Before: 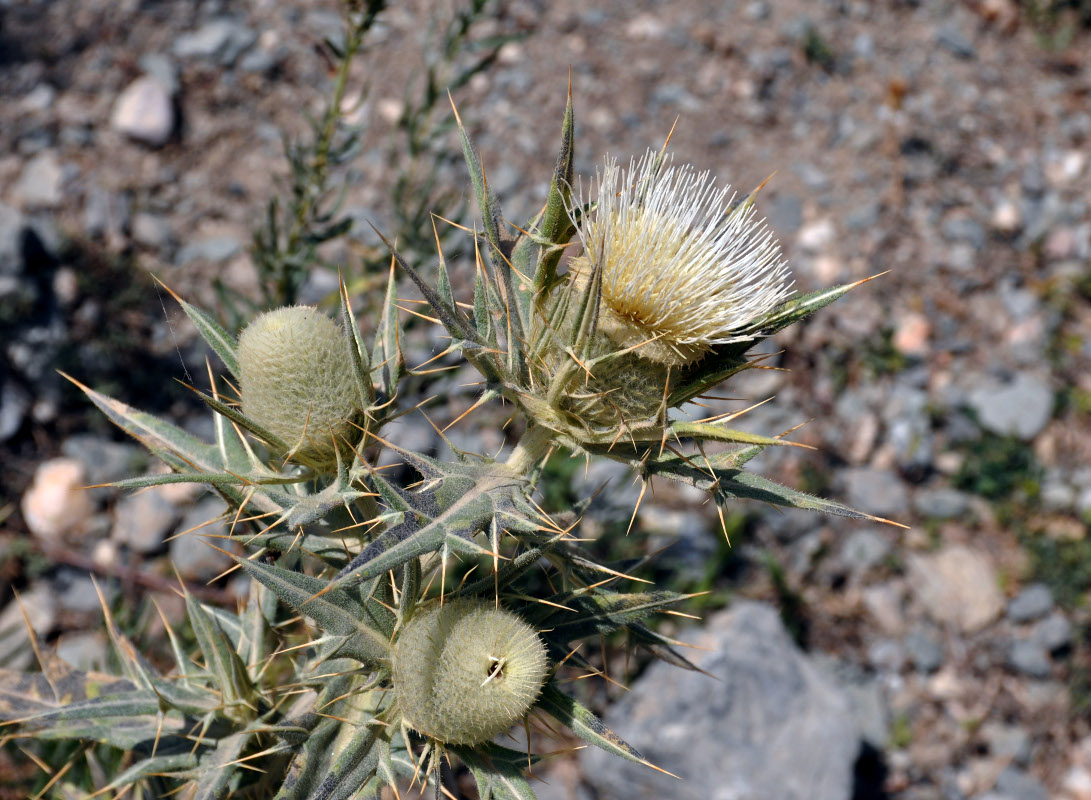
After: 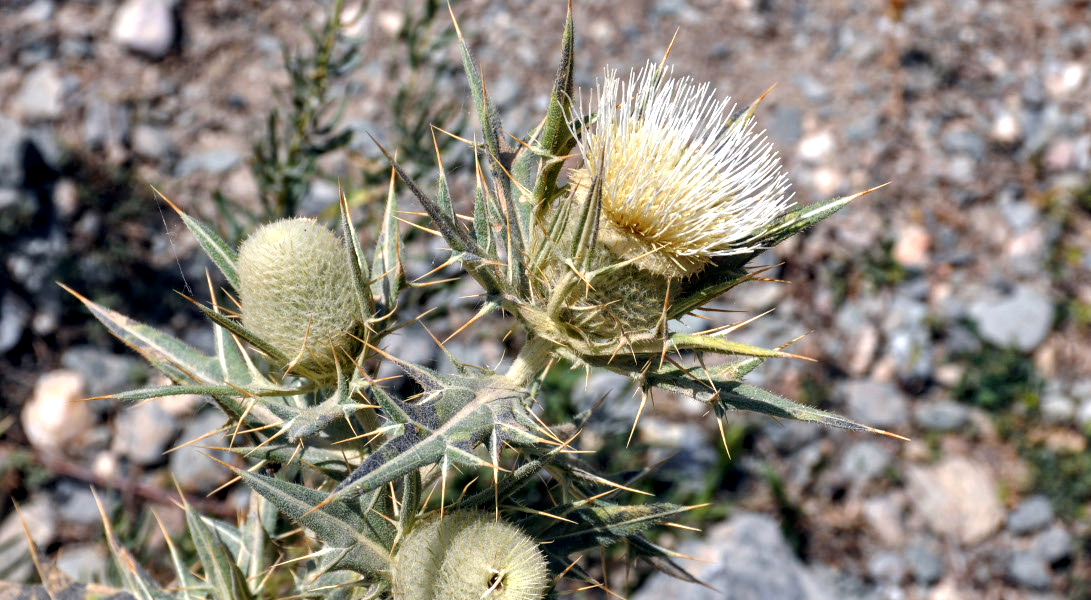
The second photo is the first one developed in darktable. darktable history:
exposure: black level correction 0.001, exposure 0.498 EV, compensate exposure bias true, compensate highlight preservation false
crop: top 11.024%, bottom 13.95%
local contrast: on, module defaults
